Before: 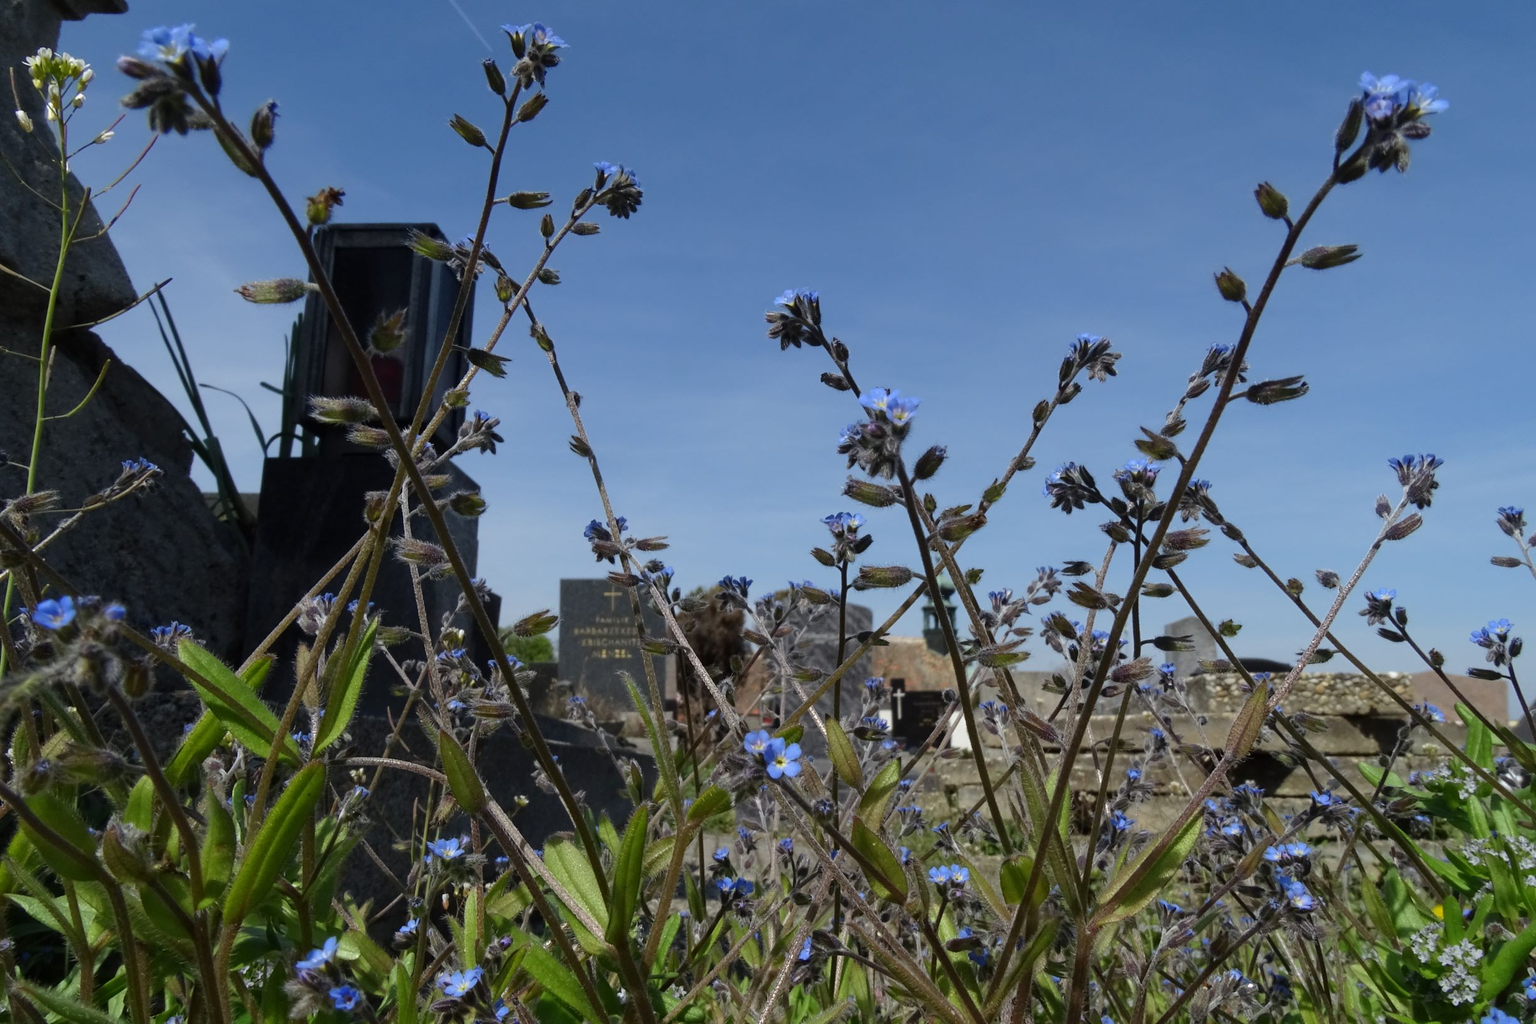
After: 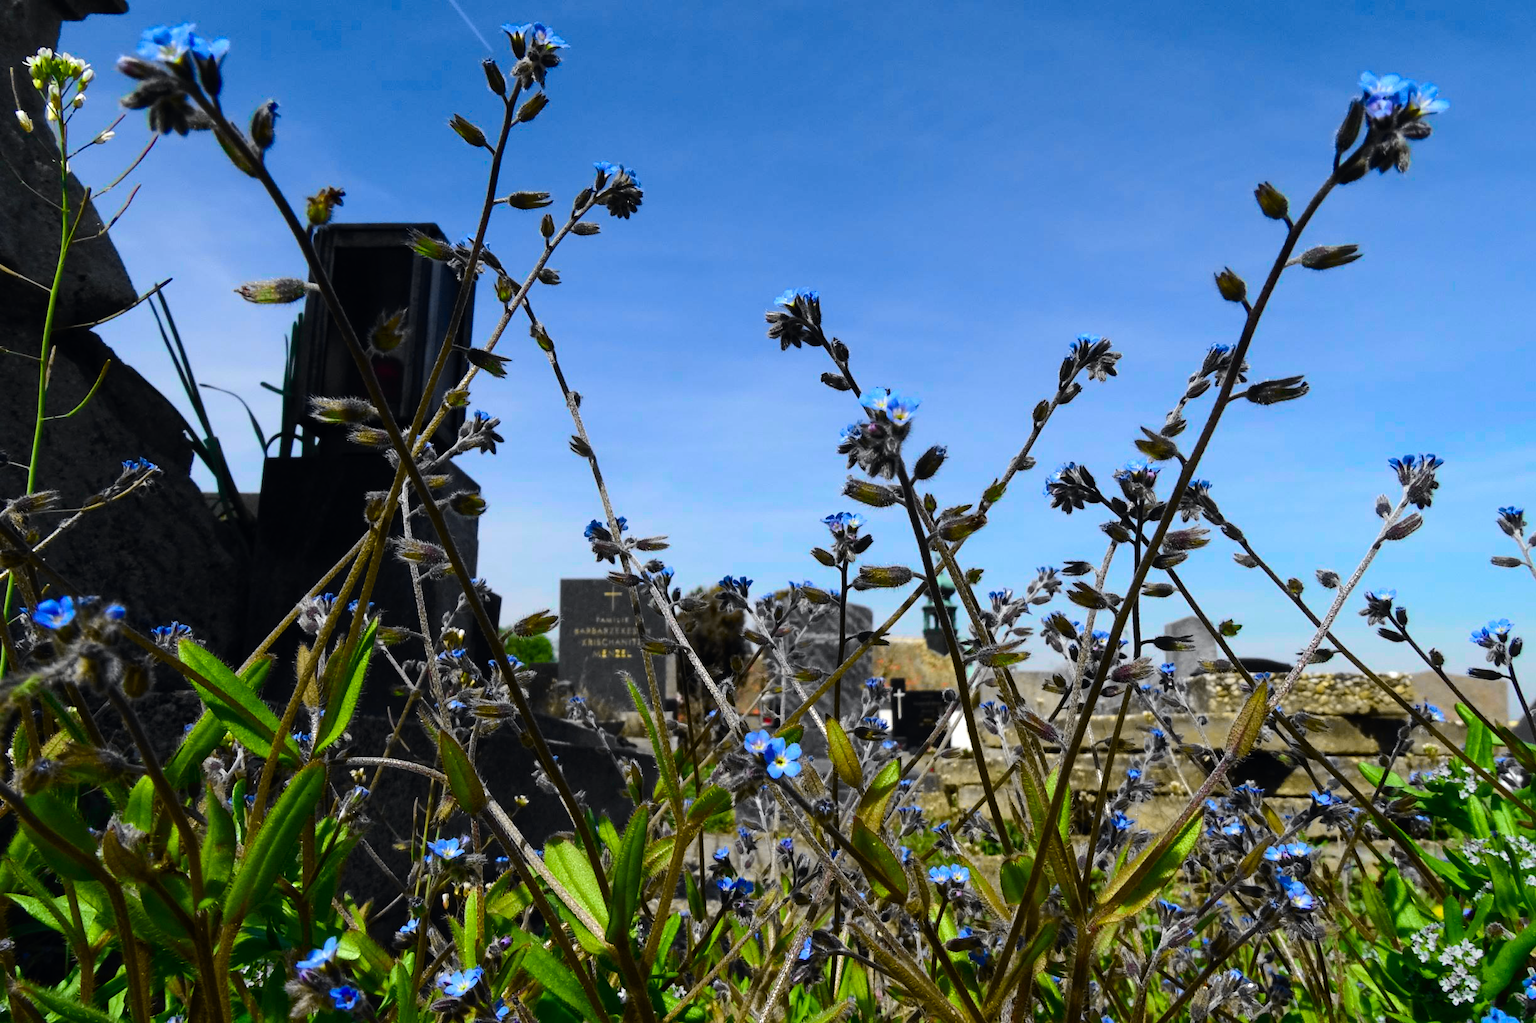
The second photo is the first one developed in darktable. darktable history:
color balance rgb: linear chroma grading › global chroma 16.62%, perceptual saturation grading › highlights -8.63%, perceptual saturation grading › mid-tones 18.66%, perceptual saturation grading › shadows 28.49%, perceptual brilliance grading › highlights 14.22%, perceptual brilliance grading › shadows -18.96%, global vibrance 27.71%
tone curve: curves: ch0 [(0, 0) (0.071, 0.047) (0.266, 0.26) (0.483, 0.554) (0.753, 0.811) (1, 0.983)]; ch1 [(0, 0) (0.346, 0.307) (0.408, 0.369) (0.463, 0.443) (0.482, 0.493) (0.502, 0.5) (0.517, 0.502) (0.55, 0.548) (0.597, 0.624) (0.651, 0.698) (1, 1)]; ch2 [(0, 0) (0.346, 0.34) (0.434, 0.46) (0.485, 0.494) (0.5, 0.494) (0.517, 0.506) (0.535, 0.529) (0.583, 0.611) (0.625, 0.666) (1, 1)], color space Lab, independent channels, preserve colors none
